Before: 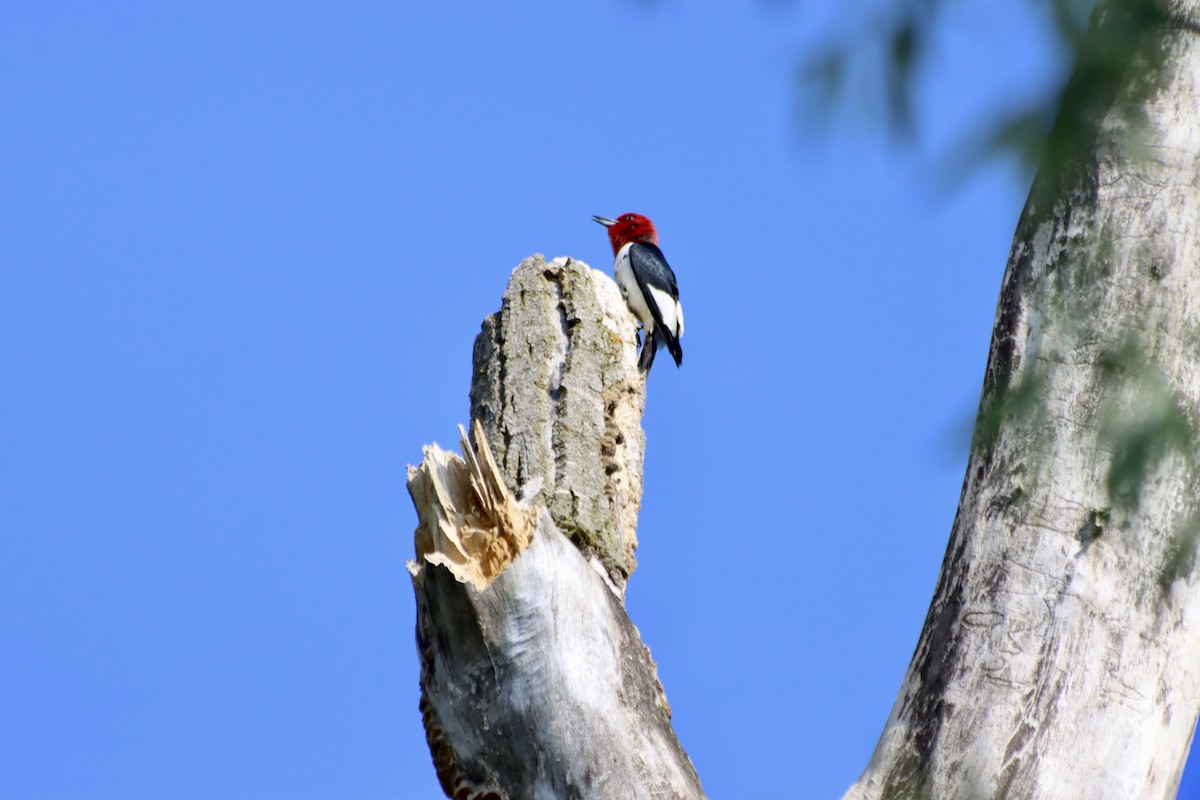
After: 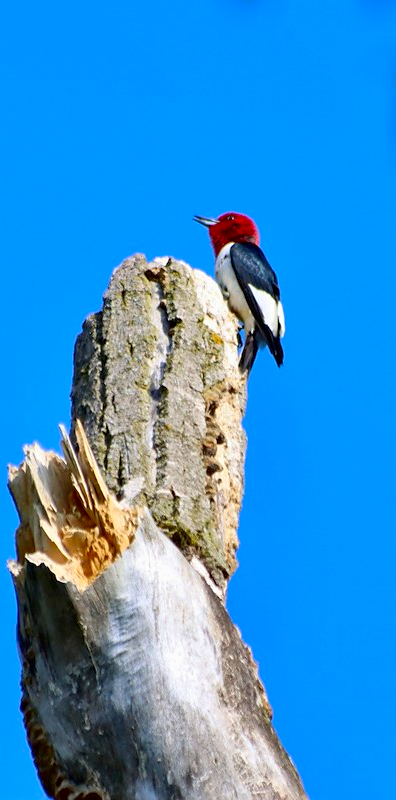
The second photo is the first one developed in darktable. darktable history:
contrast brightness saturation: brightness -0.017, saturation 0.357
sharpen: radius 1.471, amount 0.402, threshold 1.343
crop: left 33.288%, right 33.71%
shadows and highlights: low approximation 0.01, soften with gaussian
